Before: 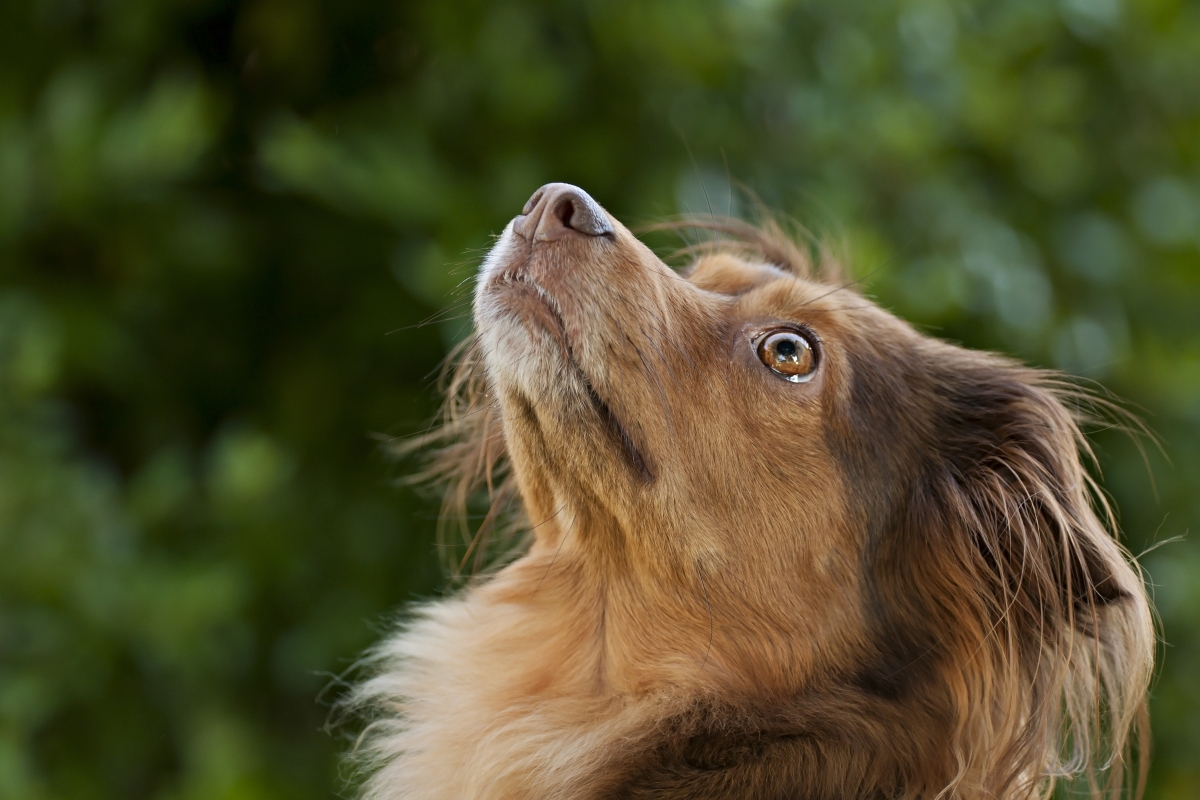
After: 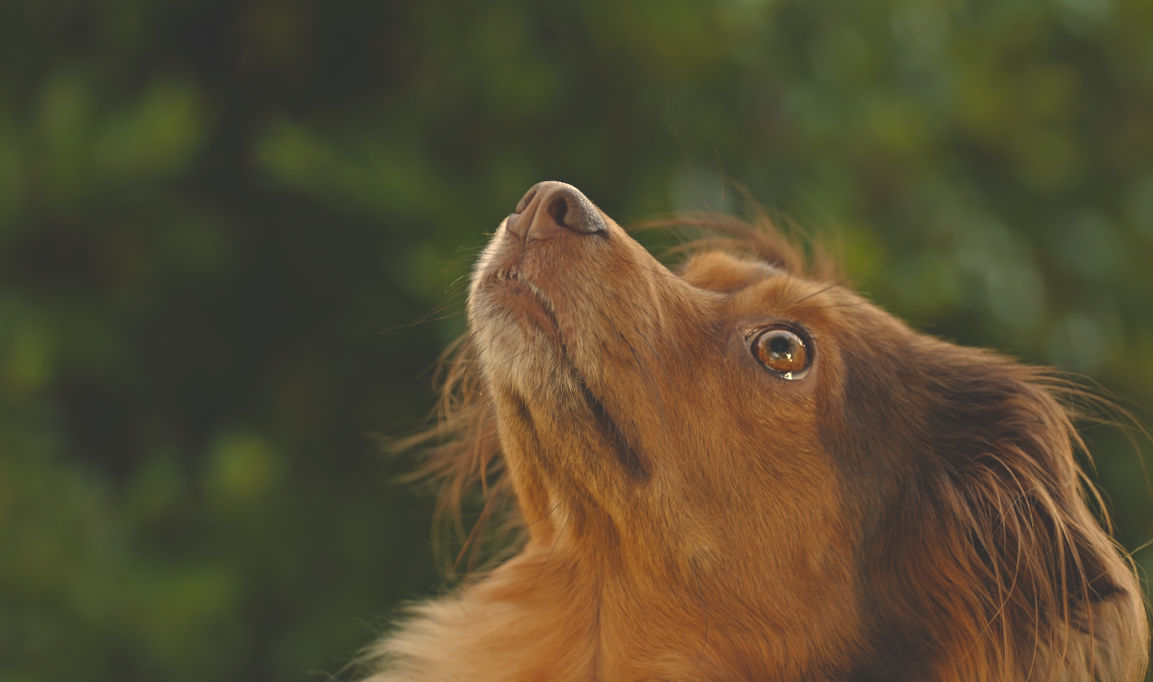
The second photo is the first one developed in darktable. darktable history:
crop and rotate: angle 0.2°, left 0.275%, right 3.127%, bottom 14.18%
white balance: red 1.138, green 0.996, blue 0.812
color balance rgb: linear chroma grading › global chroma 6.48%, perceptual saturation grading › global saturation 12.96%, global vibrance 6.02%
base curve: curves: ch0 [(0, 0) (0.826, 0.587) (1, 1)]
exposure: black level correction -0.041, exposure 0.064 EV, compensate highlight preservation false
